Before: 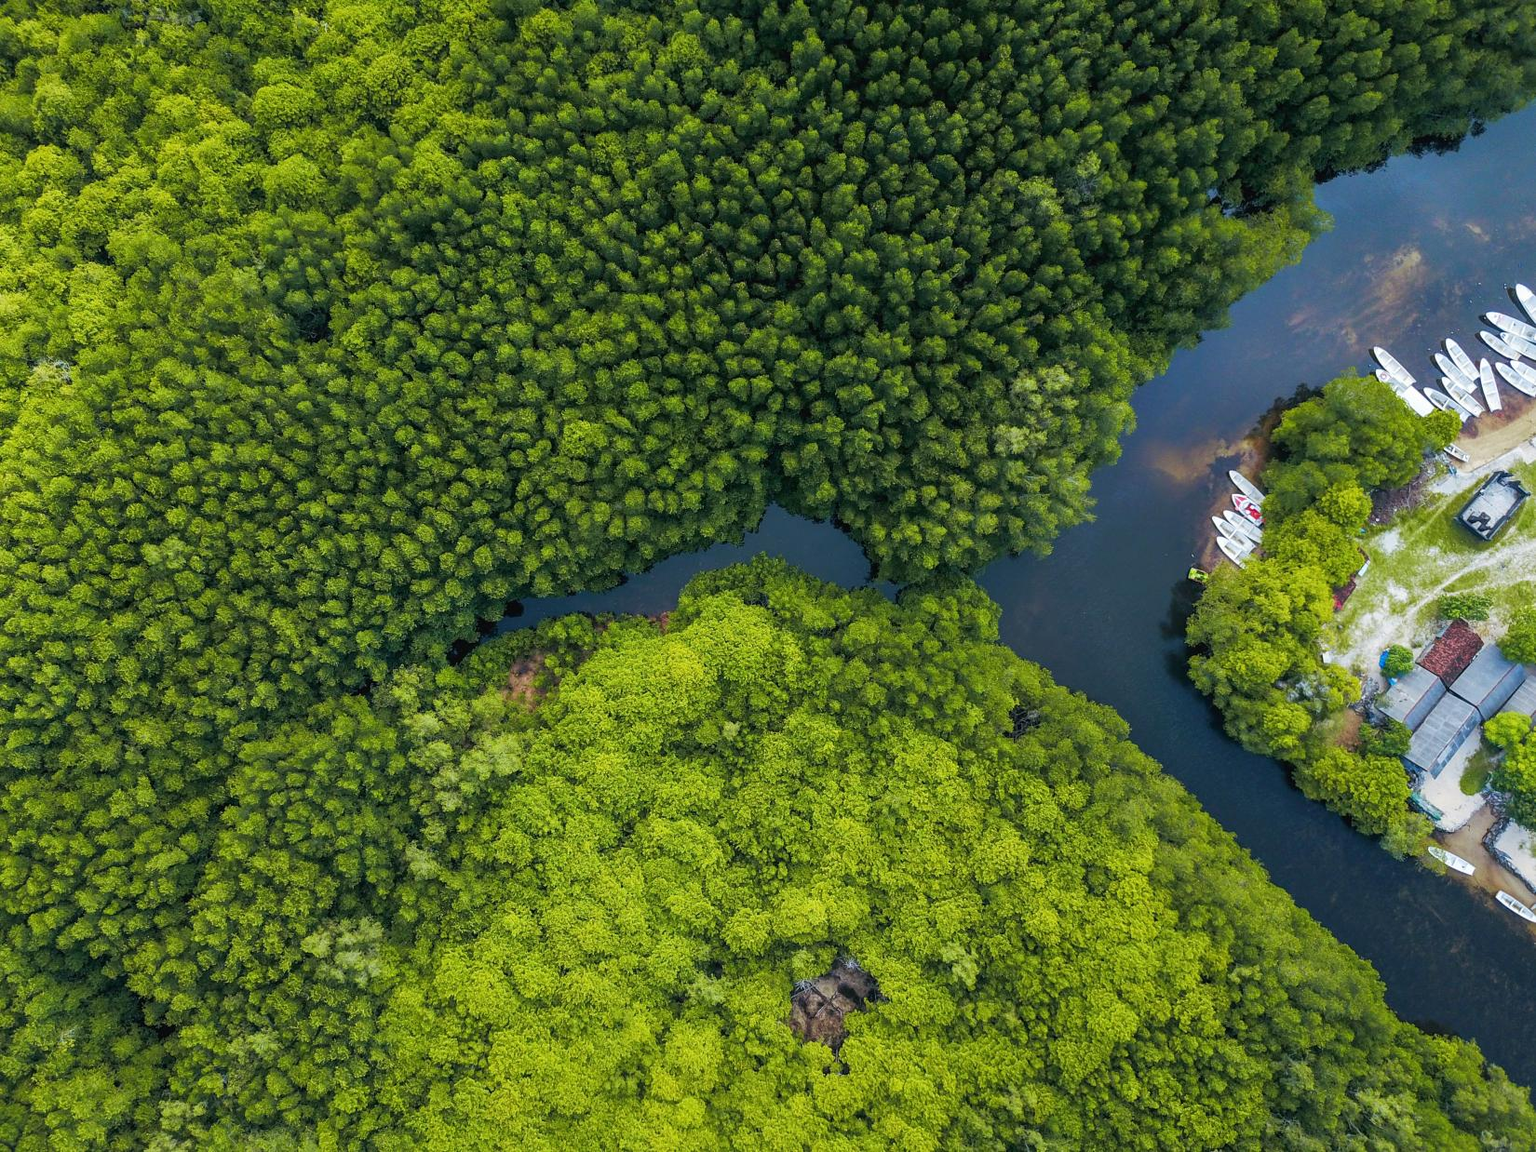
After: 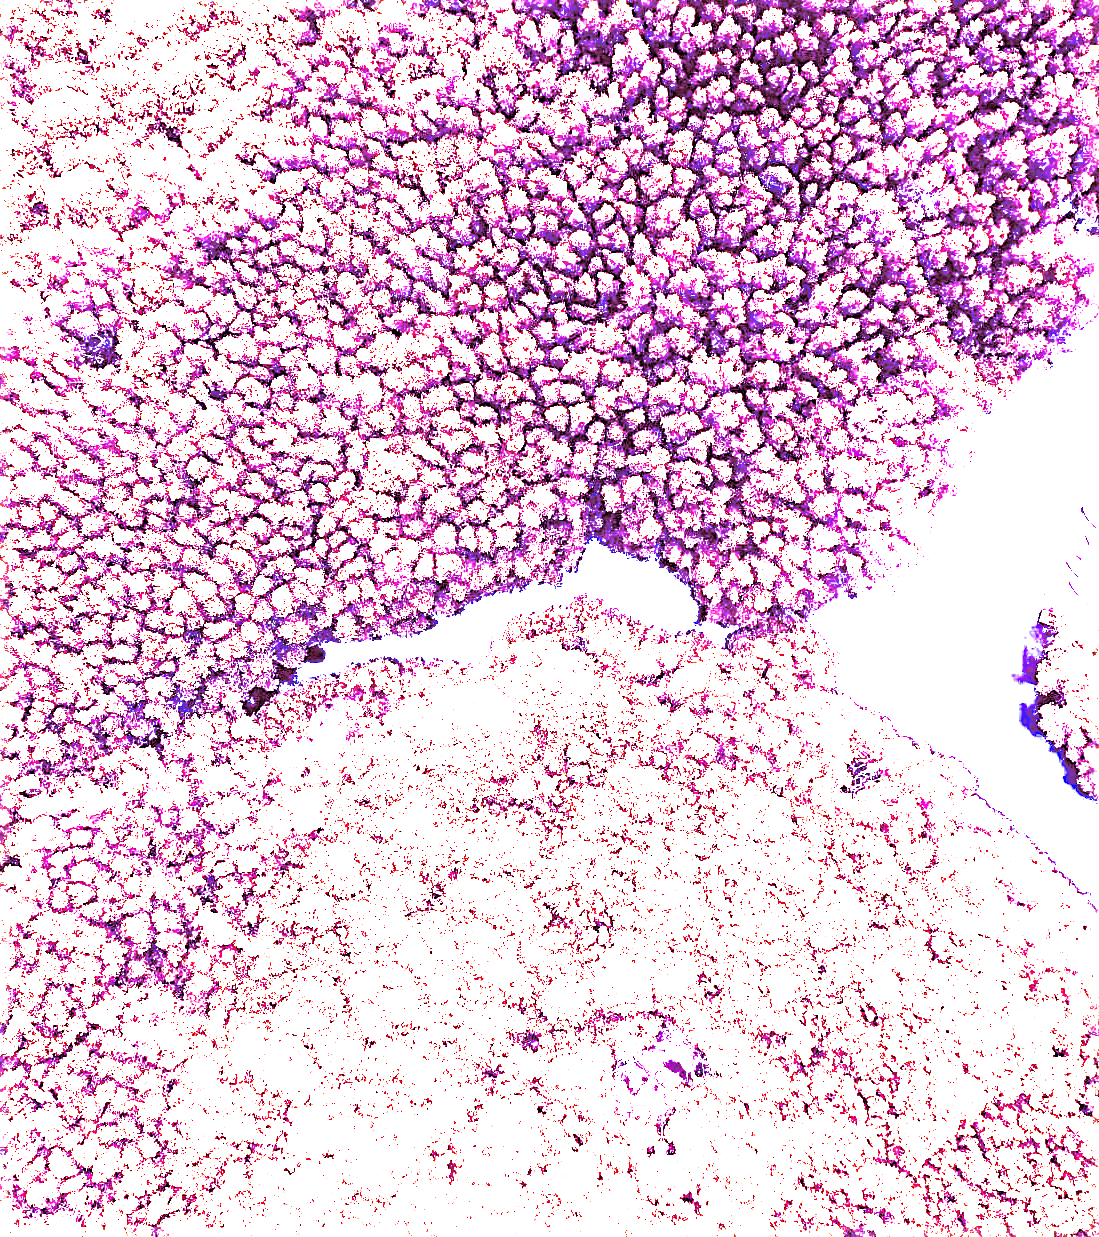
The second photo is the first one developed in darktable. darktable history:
split-toning: compress 20%
sharpen: radius 4
white balance: red 8, blue 8
crop and rotate: left 14.385%, right 18.948%
